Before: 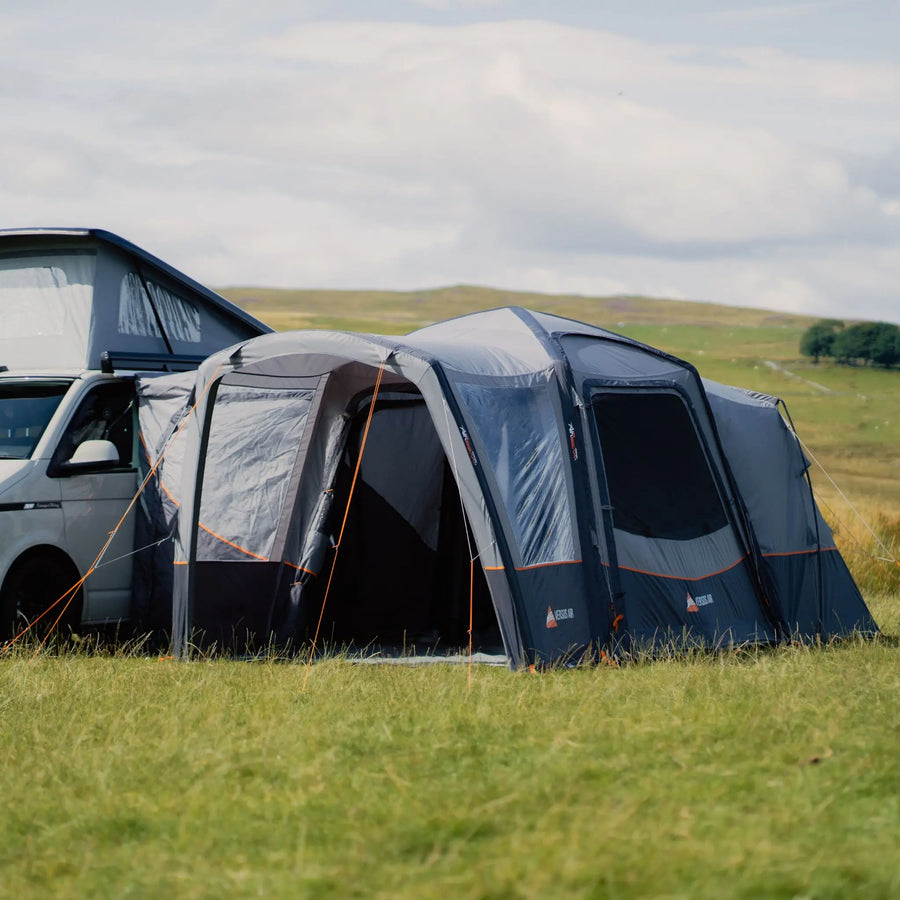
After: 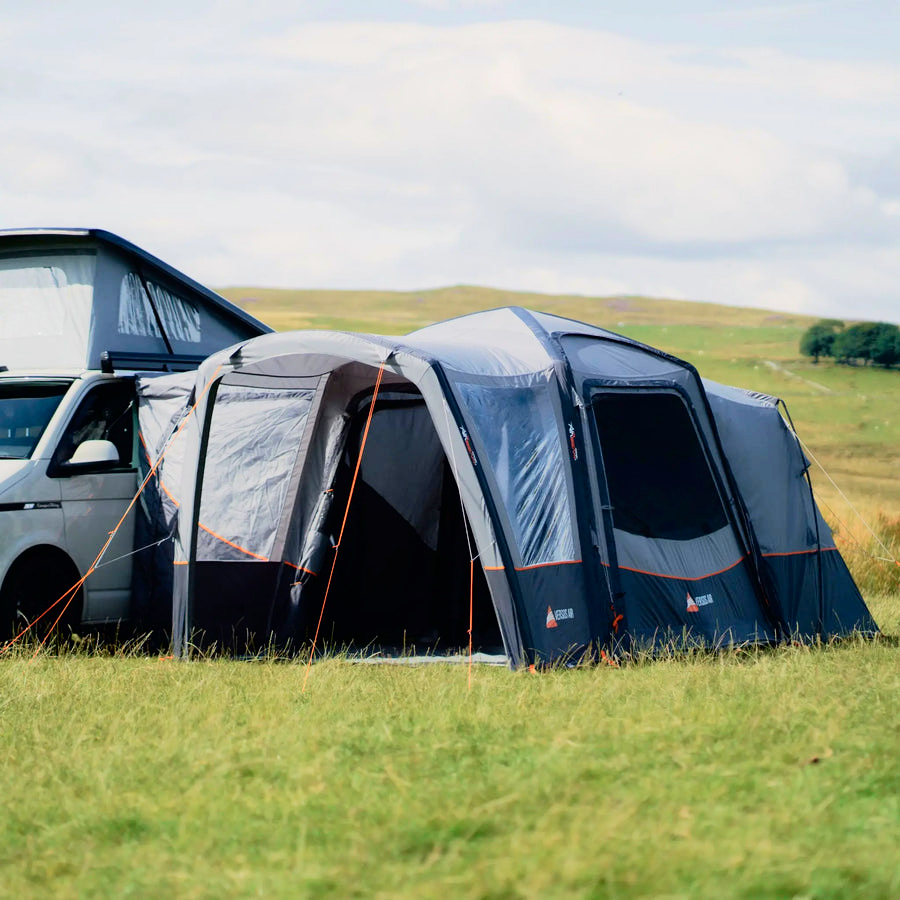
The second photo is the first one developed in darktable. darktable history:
tone curve: curves: ch0 [(0, 0) (0.051, 0.027) (0.096, 0.071) (0.219, 0.248) (0.428, 0.52) (0.596, 0.713) (0.727, 0.823) (0.859, 0.924) (1, 1)]; ch1 [(0, 0) (0.1, 0.038) (0.318, 0.221) (0.413, 0.325) (0.443, 0.412) (0.483, 0.474) (0.503, 0.501) (0.516, 0.515) (0.548, 0.575) (0.561, 0.596) (0.594, 0.647) (0.666, 0.701) (1, 1)]; ch2 [(0, 0) (0.453, 0.435) (0.479, 0.476) (0.504, 0.5) (0.52, 0.526) (0.557, 0.585) (0.583, 0.608) (0.824, 0.815) (1, 1)], color space Lab, independent channels, preserve colors none
